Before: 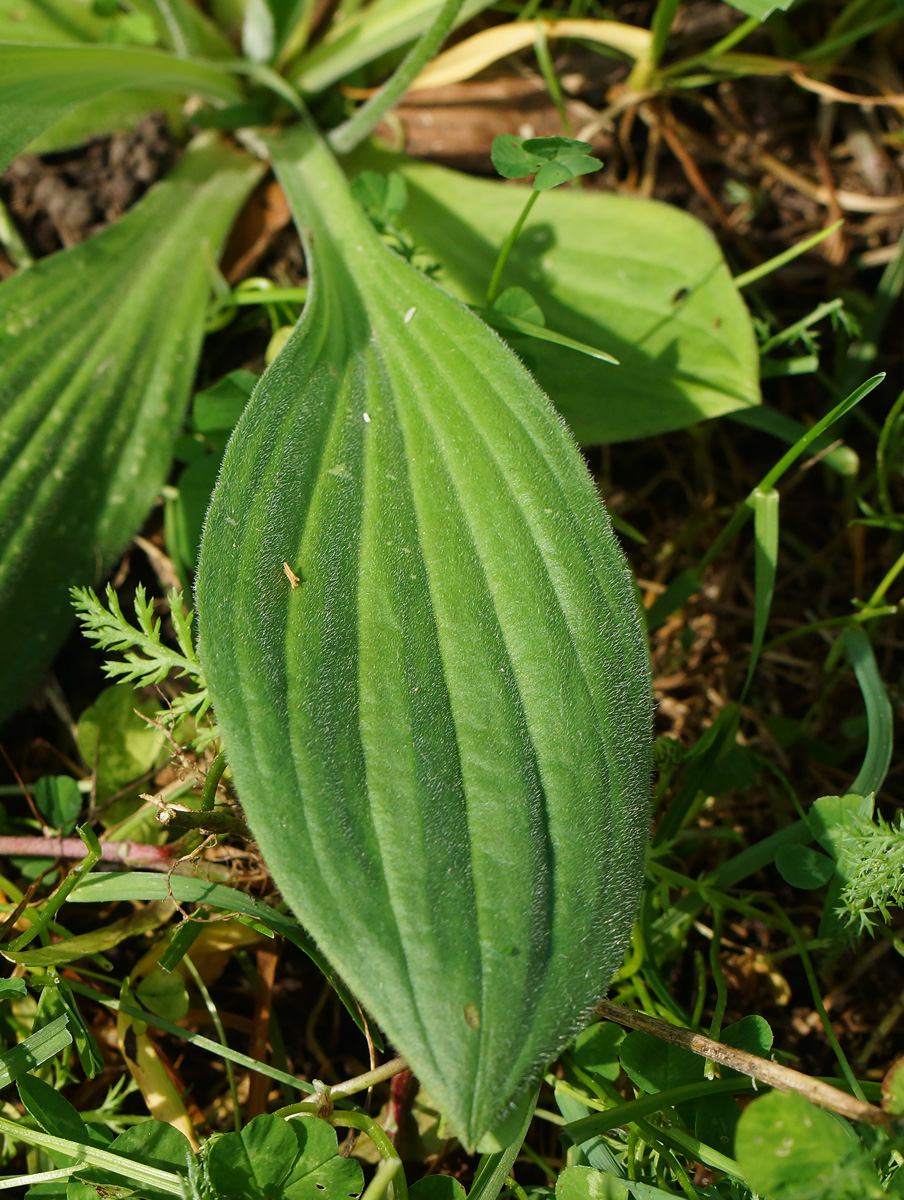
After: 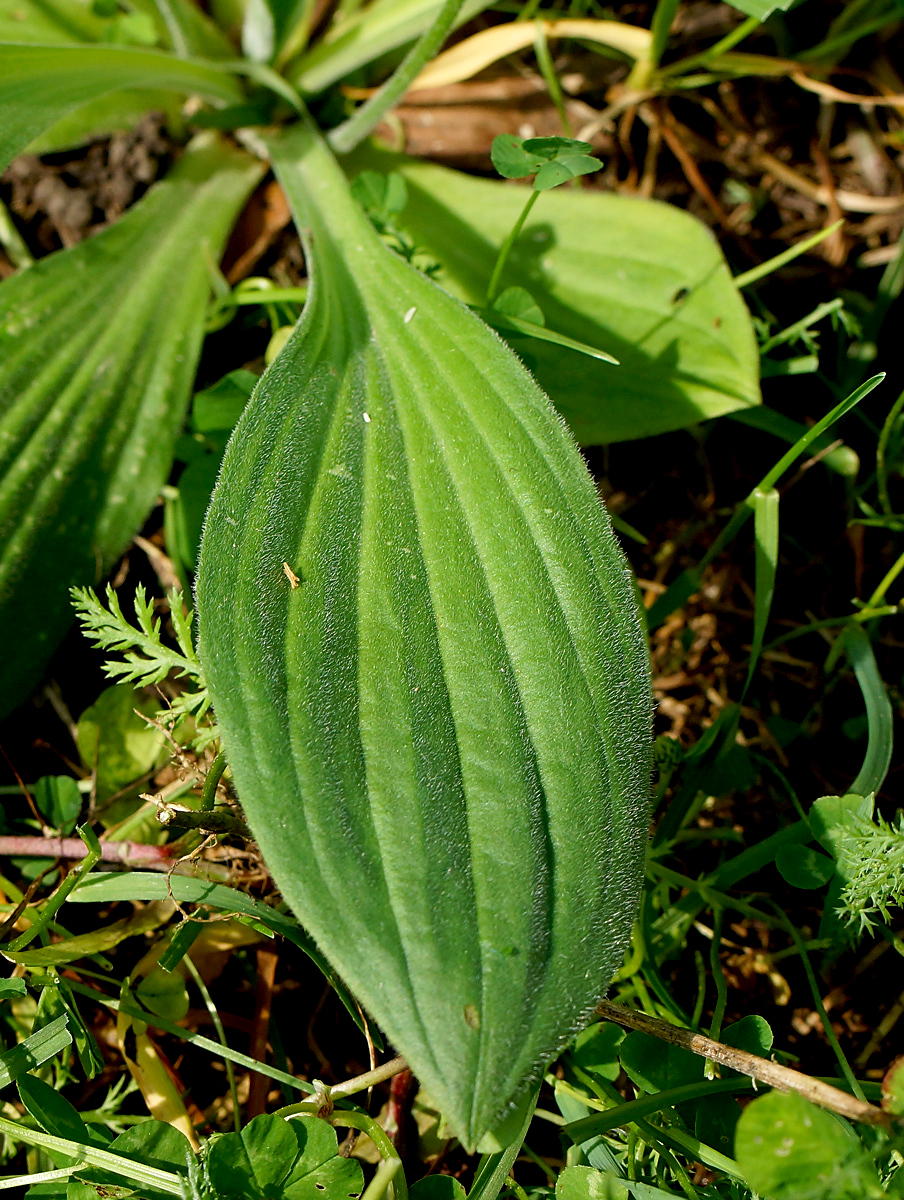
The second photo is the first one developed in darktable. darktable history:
sharpen: radius 1.816, amount 0.4, threshold 1.65
exposure: black level correction 0.009, exposure 0.114 EV, compensate exposure bias true, compensate highlight preservation false
